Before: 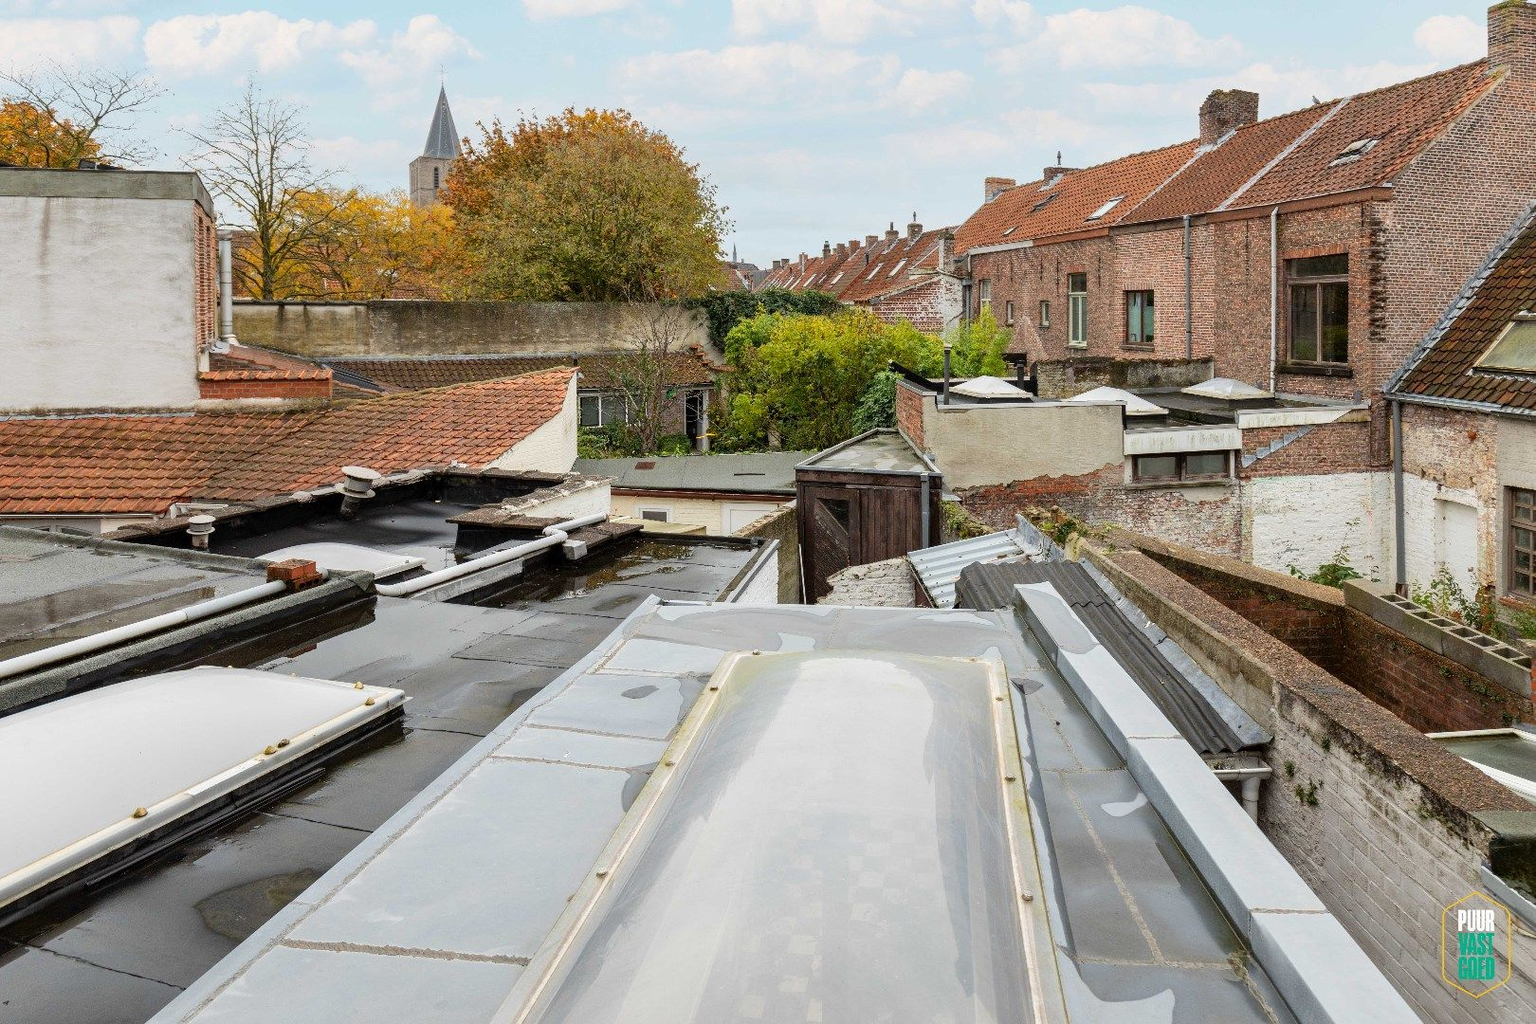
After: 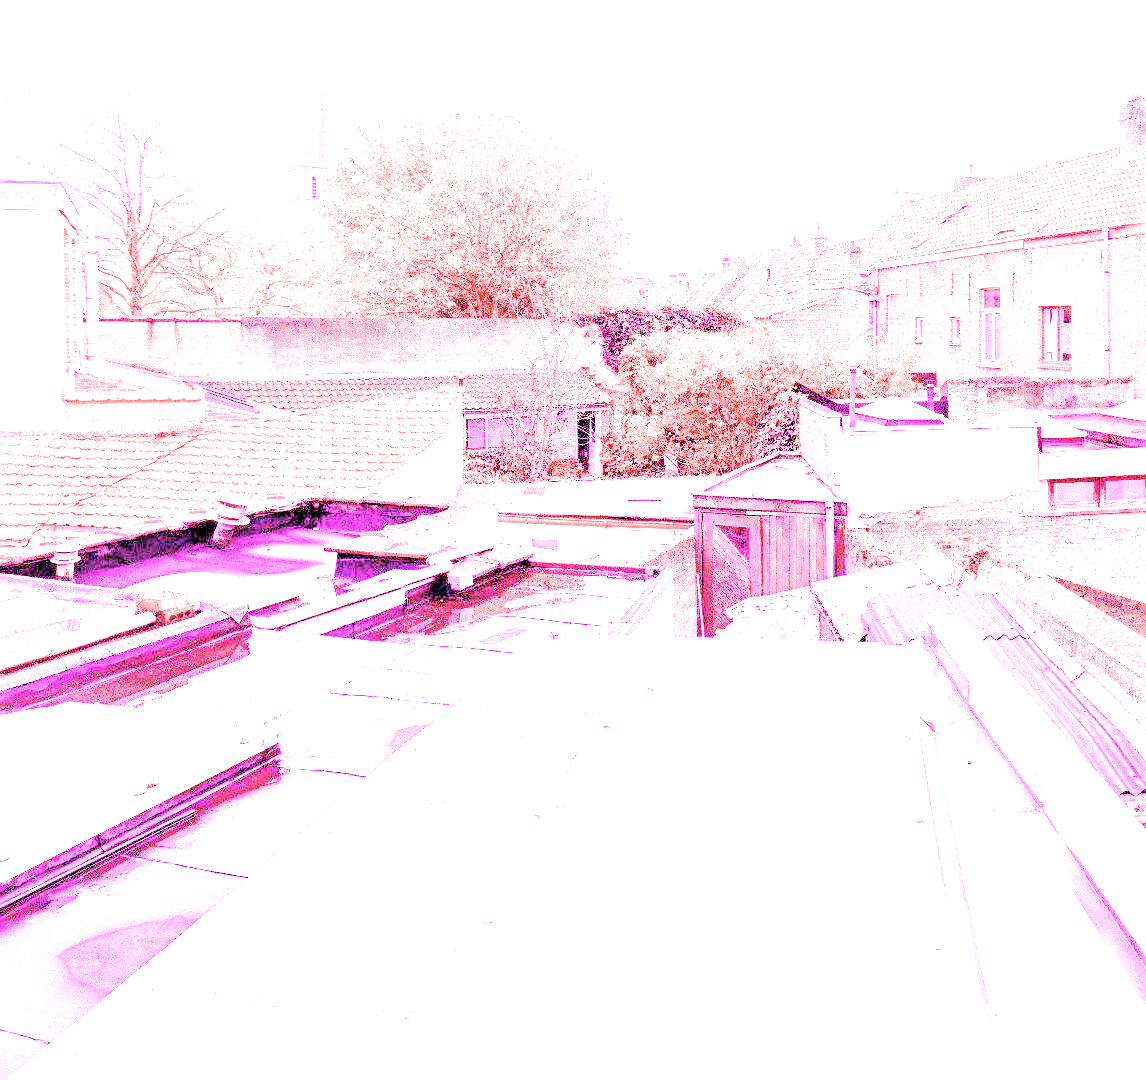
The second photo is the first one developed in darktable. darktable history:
exposure: black level correction 0, exposure 1 EV, compensate exposure bias true, compensate highlight preservation false
contrast brightness saturation: contrast 0.1, brightness 0.3, saturation 0.14
white balance: red 8, blue 8
filmic rgb: black relative exposure -6.98 EV, white relative exposure 5.63 EV, hardness 2.86
sharpen: amount 0.2
crop and rotate: left 9.061%, right 20.142%
